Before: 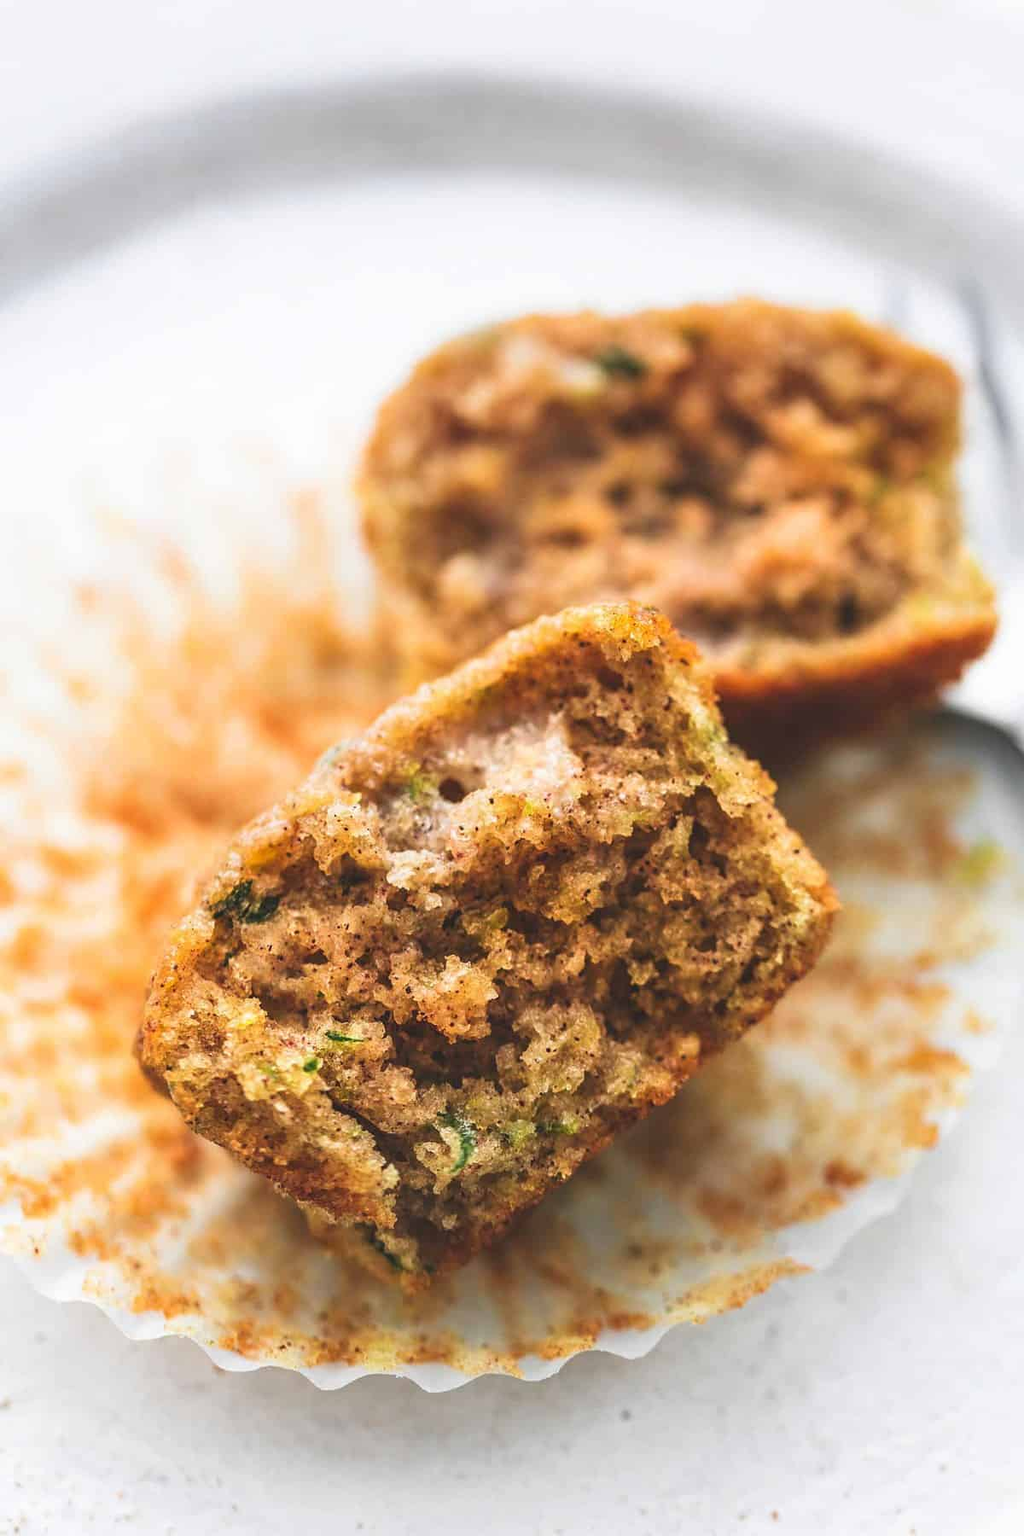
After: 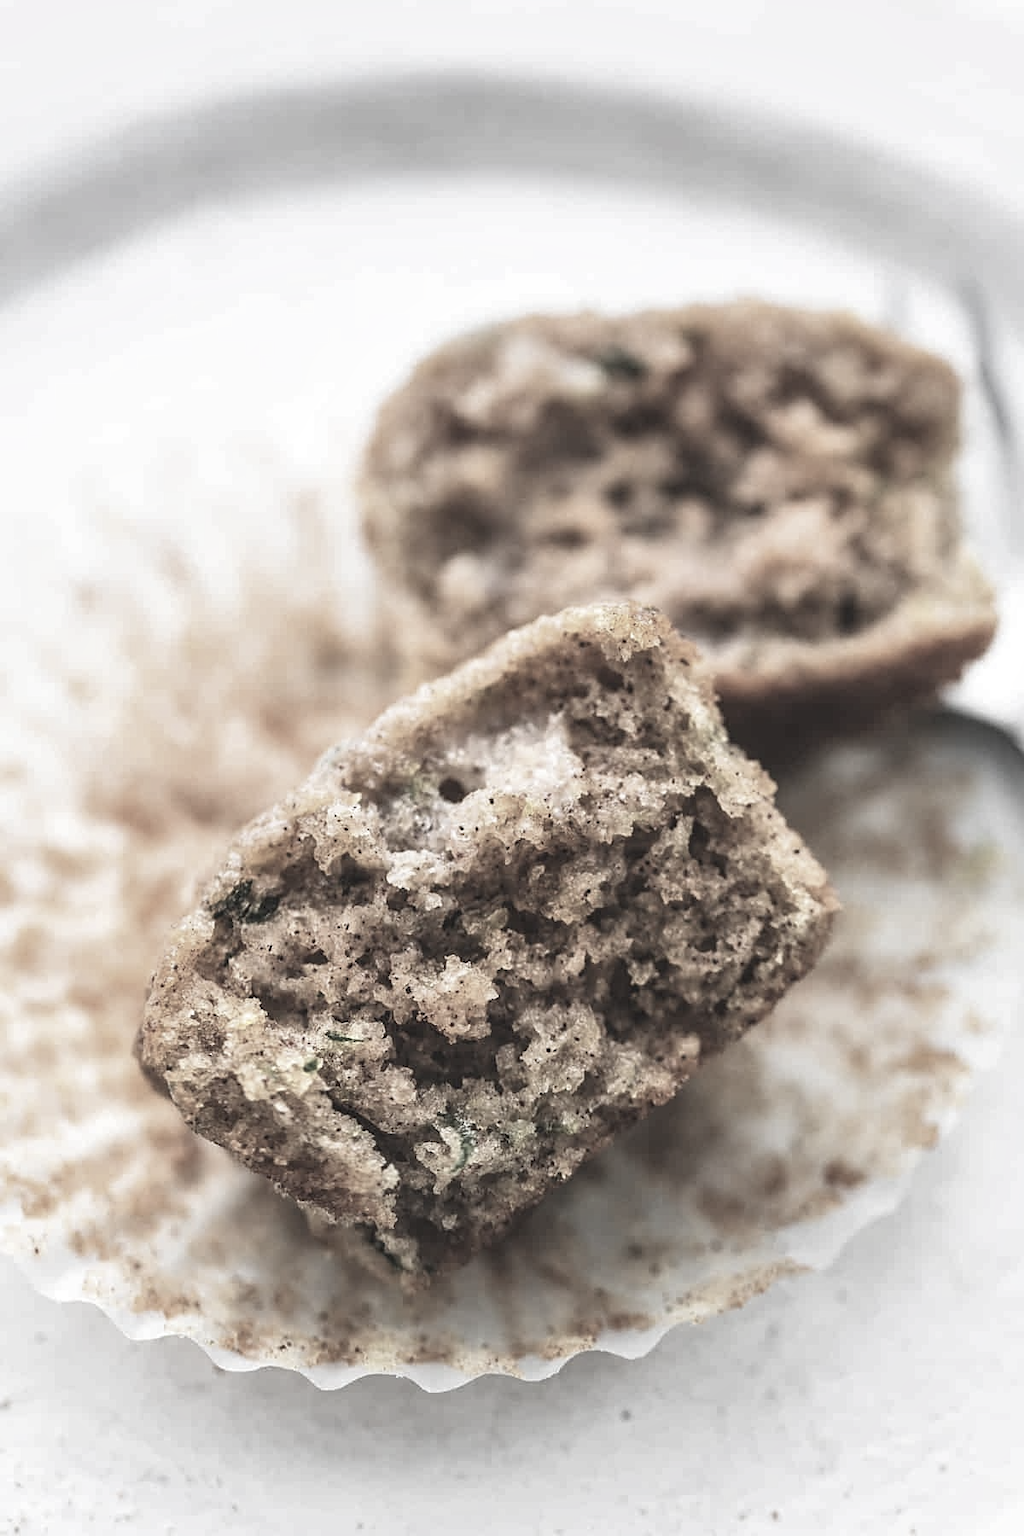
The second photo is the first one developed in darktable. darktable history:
sharpen: amount 0.217
color correction: highlights b* 0.06, saturation 0.241
local contrast: mode bilateral grid, contrast 20, coarseness 50, detail 119%, midtone range 0.2
